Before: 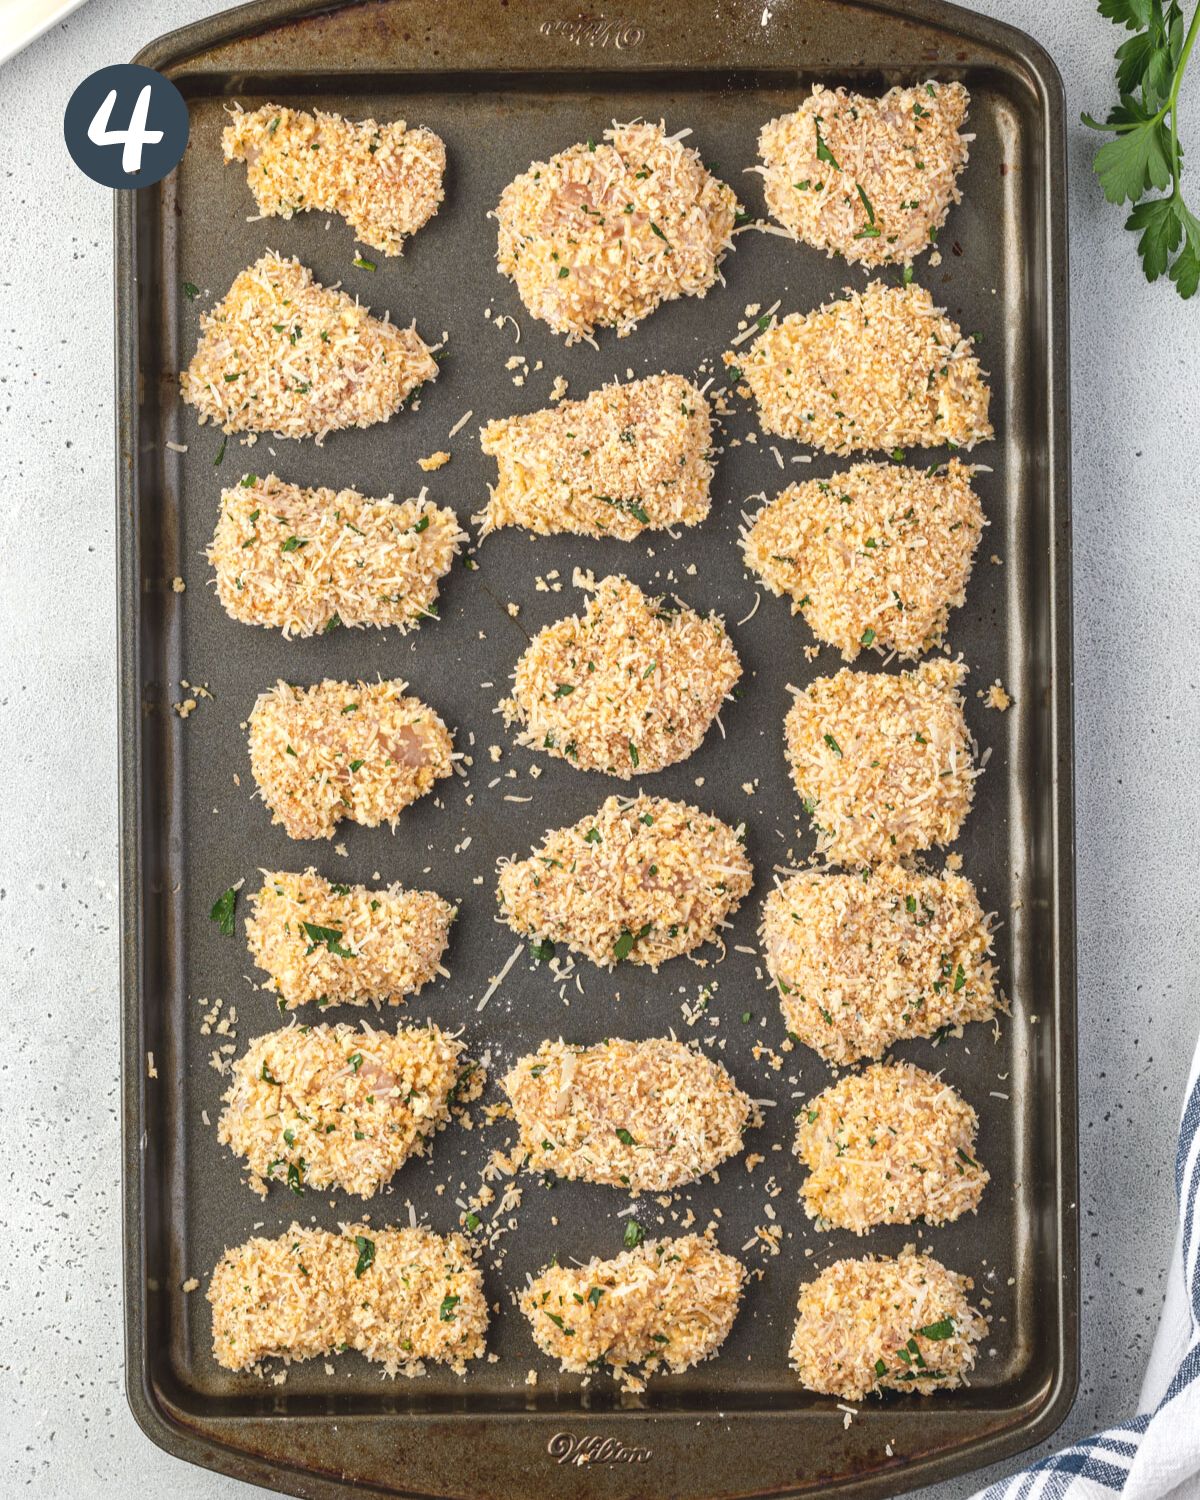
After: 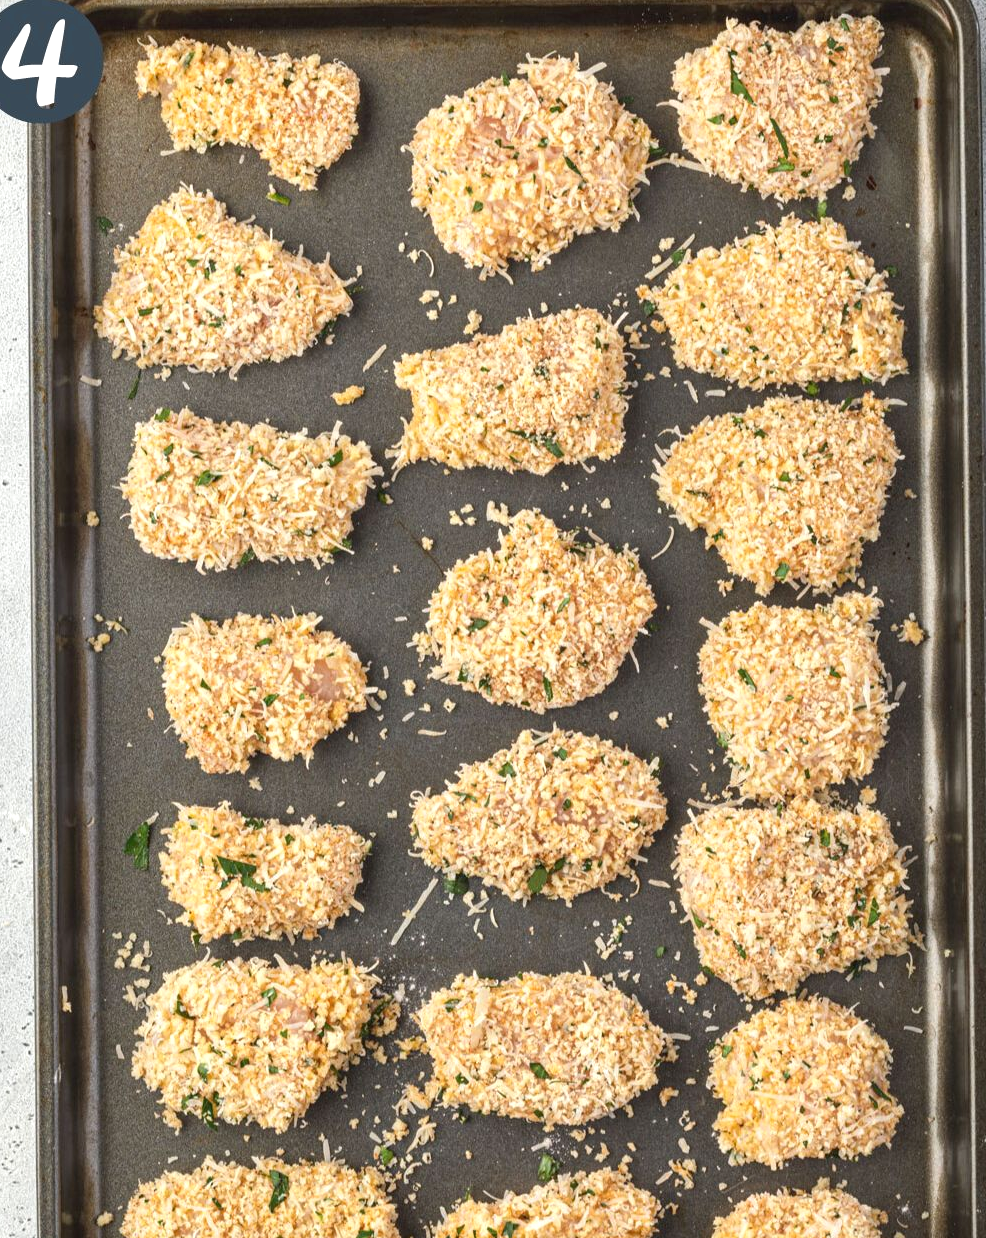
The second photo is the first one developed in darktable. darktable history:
crop and rotate: left 7.216%, top 4.454%, right 10.609%, bottom 12.964%
exposure: black level correction 0.002, exposure 0.148 EV, compensate highlight preservation false
